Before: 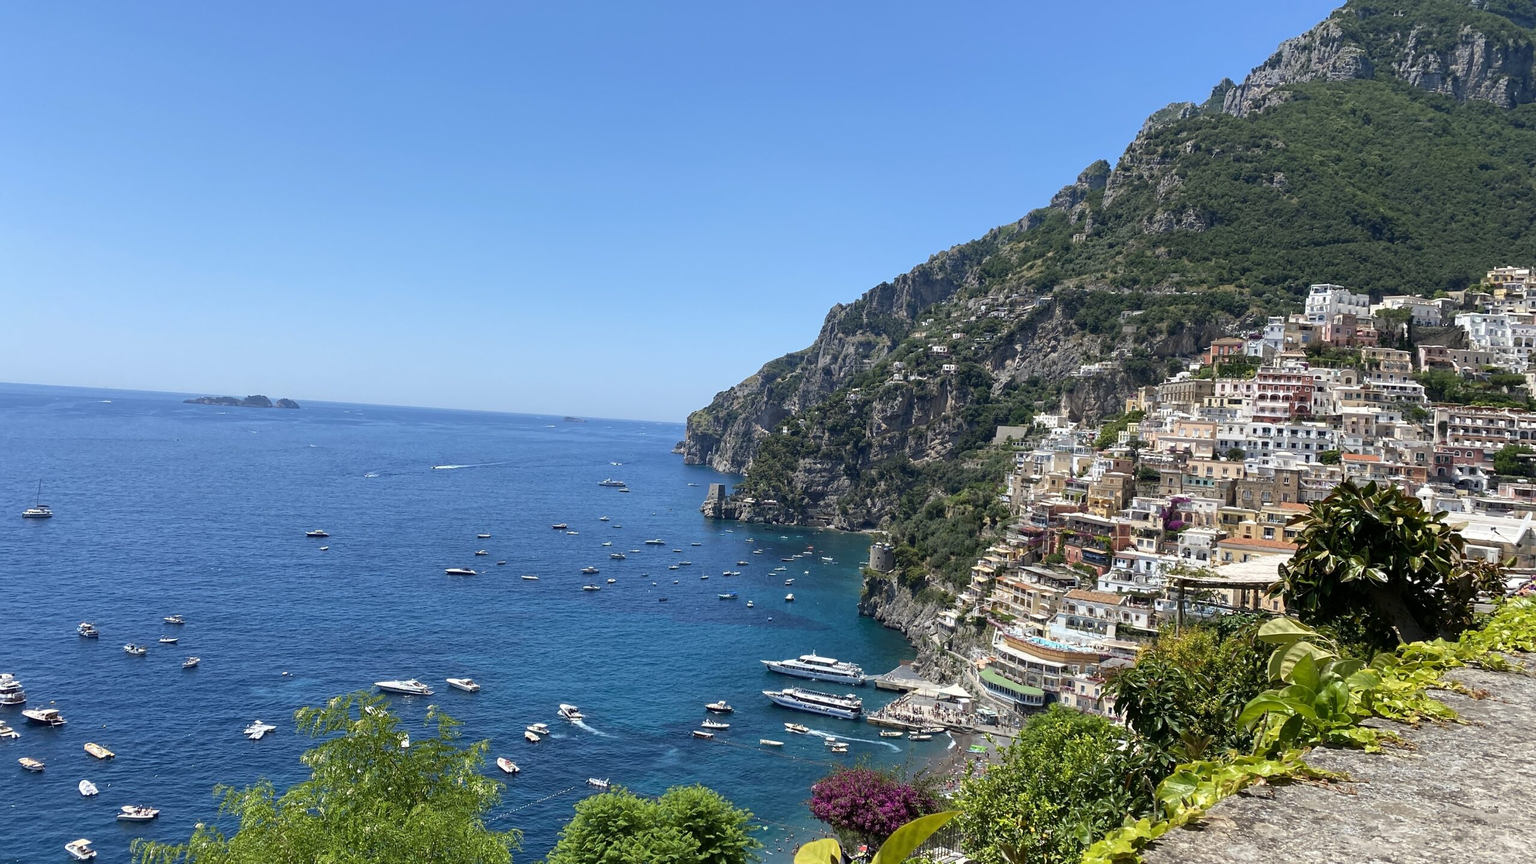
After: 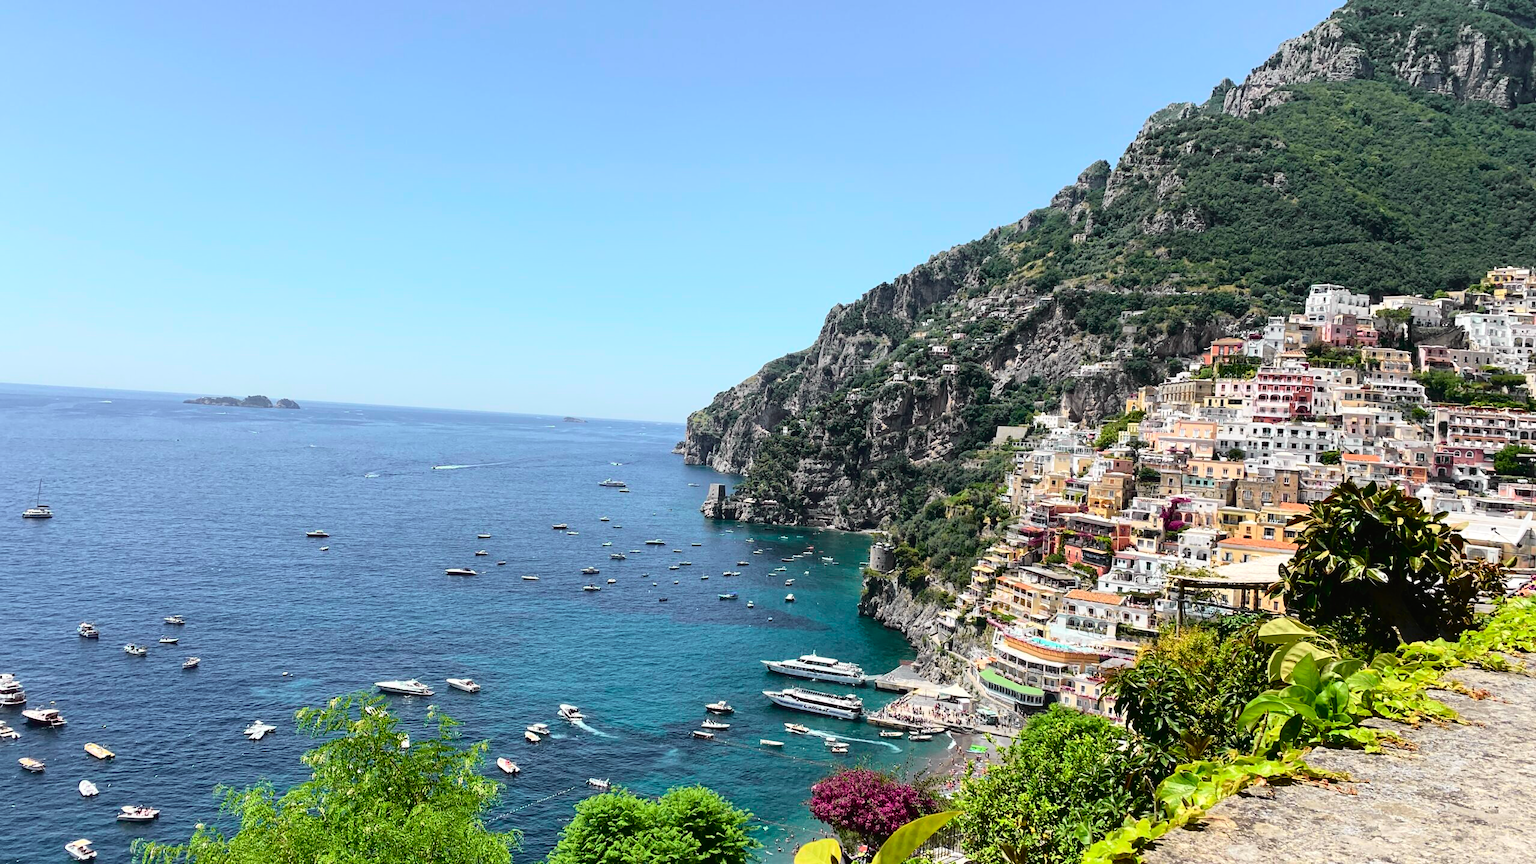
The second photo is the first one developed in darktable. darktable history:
exposure: exposure 0.17 EV, compensate highlight preservation false
tone curve: curves: ch0 [(0, 0.014) (0.17, 0.099) (0.392, 0.438) (0.725, 0.828) (0.872, 0.918) (1, 0.981)]; ch1 [(0, 0) (0.402, 0.36) (0.489, 0.491) (0.5, 0.503) (0.515, 0.52) (0.545, 0.574) (0.615, 0.662) (0.701, 0.725) (1, 1)]; ch2 [(0, 0) (0.42, 0.458) (0.485, 0.499) (0.503, 0.503) (0.531, 0.542) (0.561, 0.594) (0.644, 0.694) (0.717, 0.753) (1, 0.991)], color space Lab, independent channels, preserve colors none
